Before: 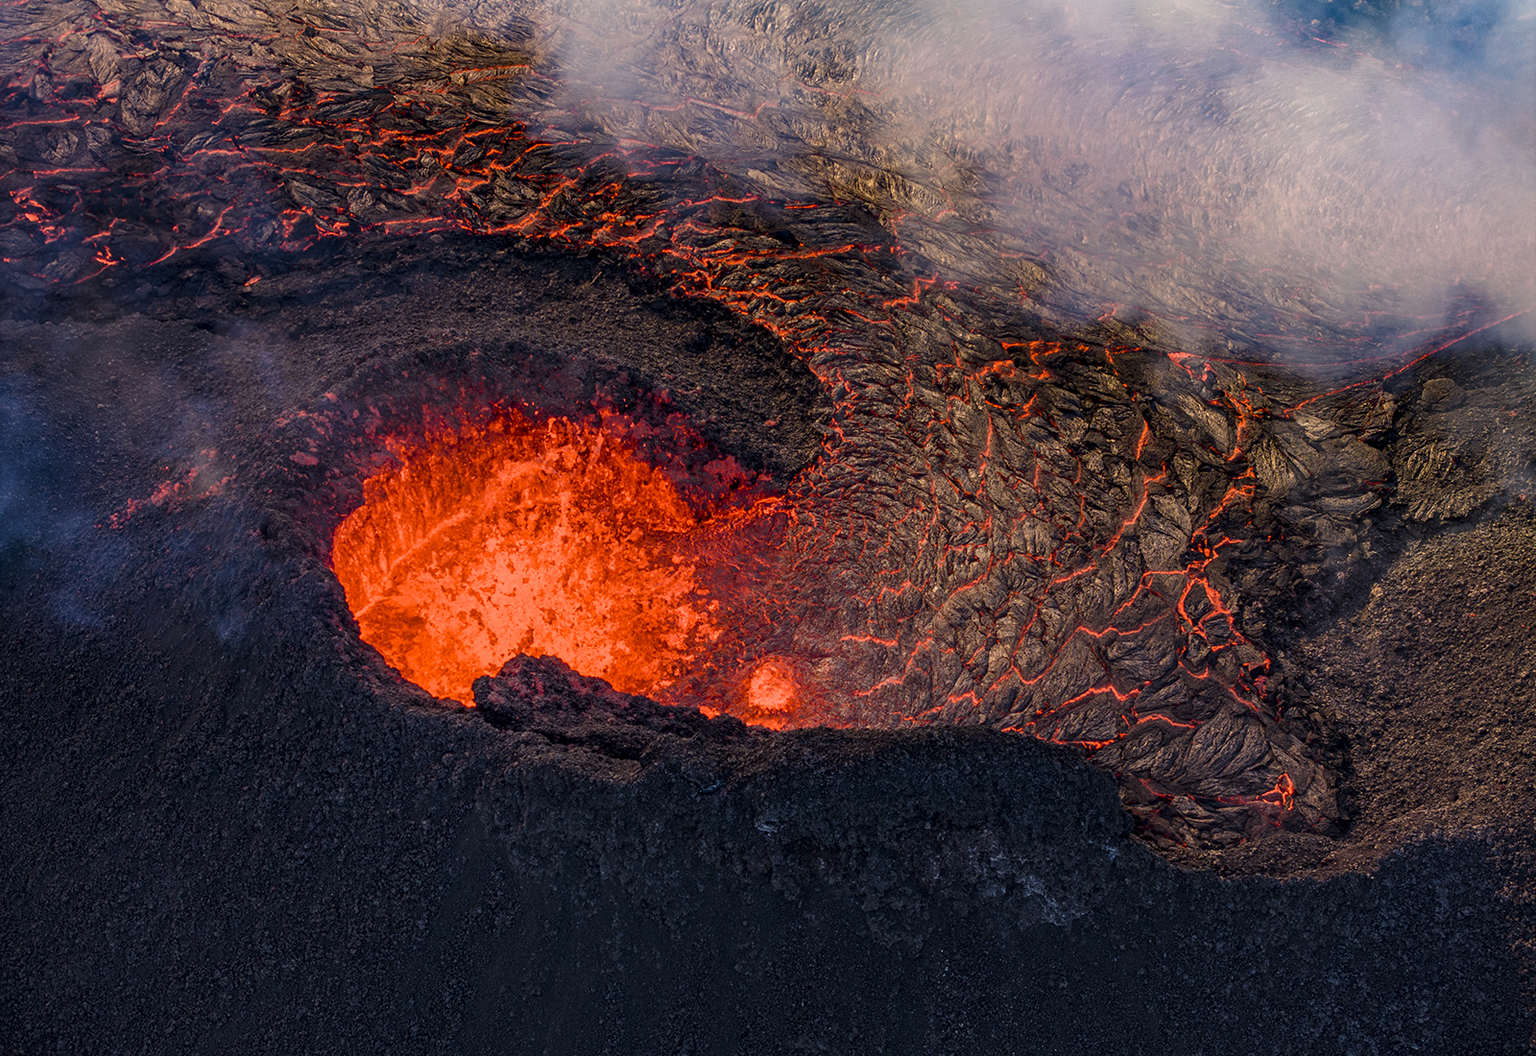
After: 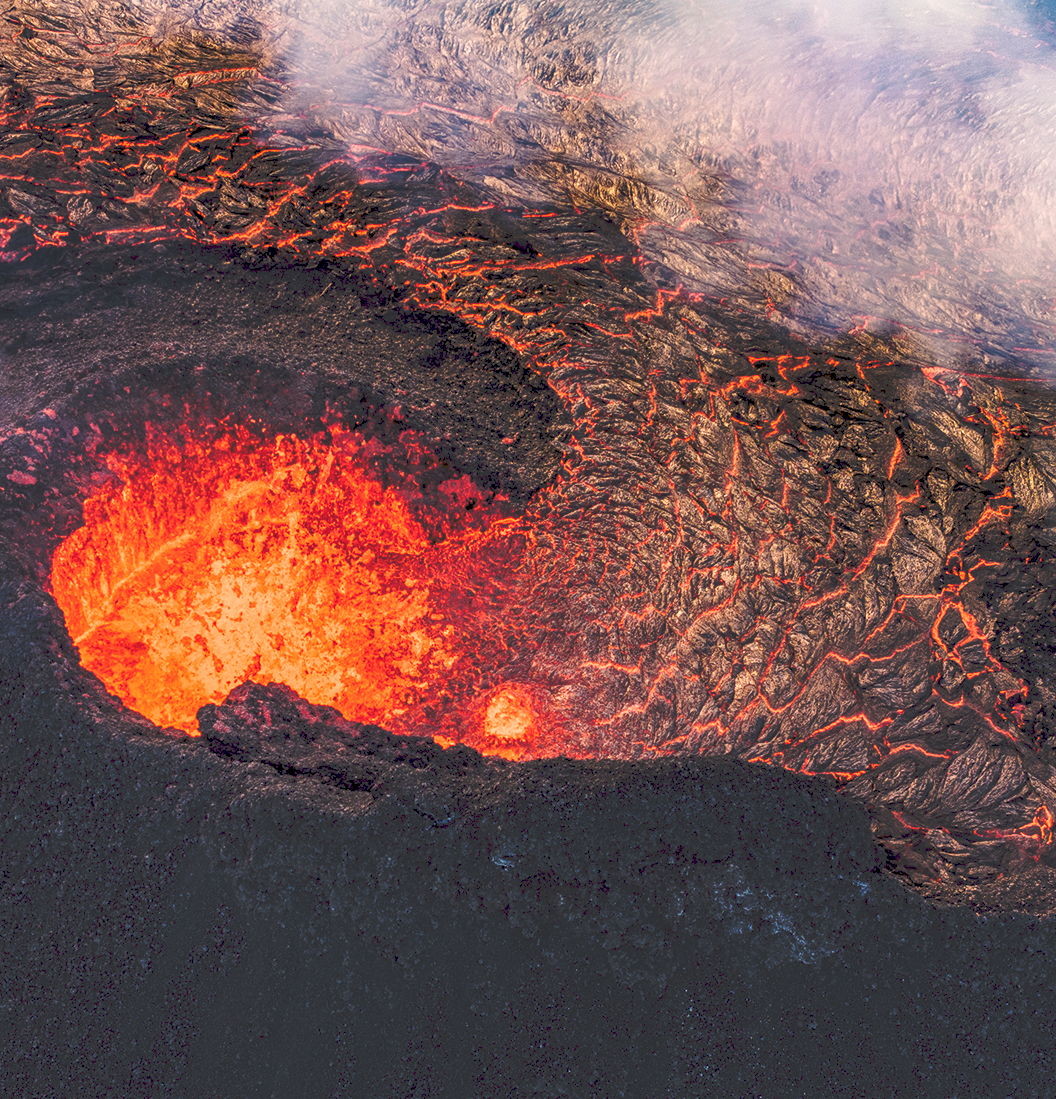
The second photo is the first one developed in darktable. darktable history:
local contrast: on, module defaults
tone curve: curves: ch0 [(0, 0) (0.003, 0.203) (0.011, 0.203) (0.025, 0.21) (0.044, 0.22) (0.069, 0.231) (0.1, 0.243) (0.136, 0.255) (0.177, 0.277) (0.224, 0.305) (0.277, 0.346) (0.335, 0.412) (0.399, 0.492) (0.468, 0.571) (0.543, 0.658) (0.623, 0.75) (0.709, 0.837) (0.801, 0.905) (0.898, 0.955) (1, 1)], preserve colors none
rotate and perspective: automatic cropping off
crop and rotate: left 18.442%, right 15.508%
